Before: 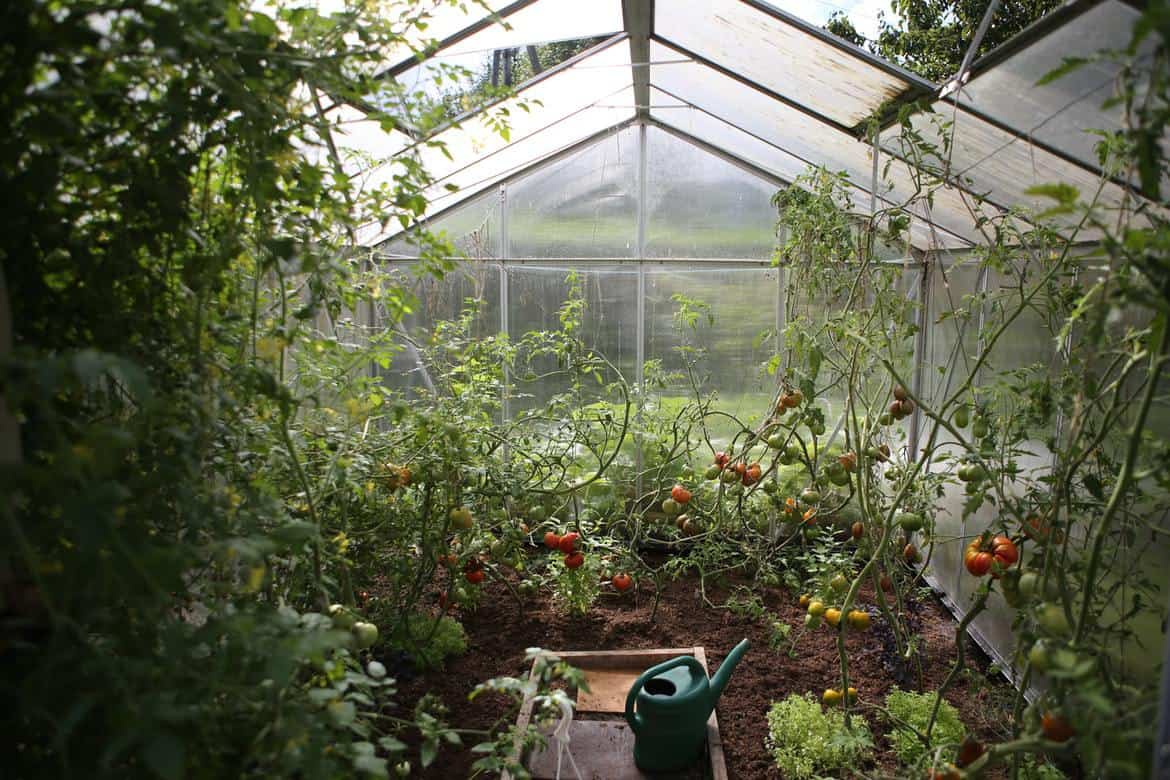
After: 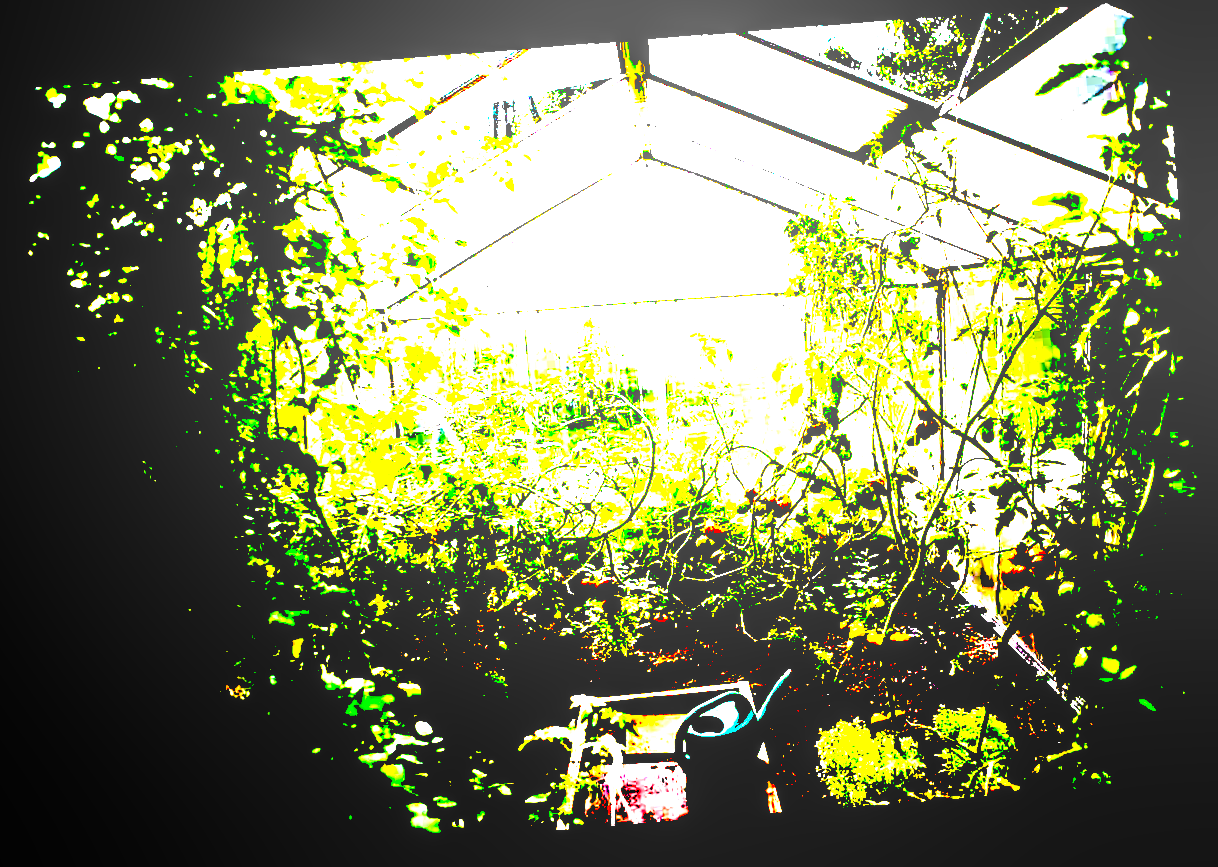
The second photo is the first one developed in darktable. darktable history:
exposure: black level correction 0.1, exposure 3 EV, compensate highlight preservation false
rotate and perspective: rotation -4.98°, automatic cropping off
crop and rotate: angle -0.5°
local contrast: detail 130%
